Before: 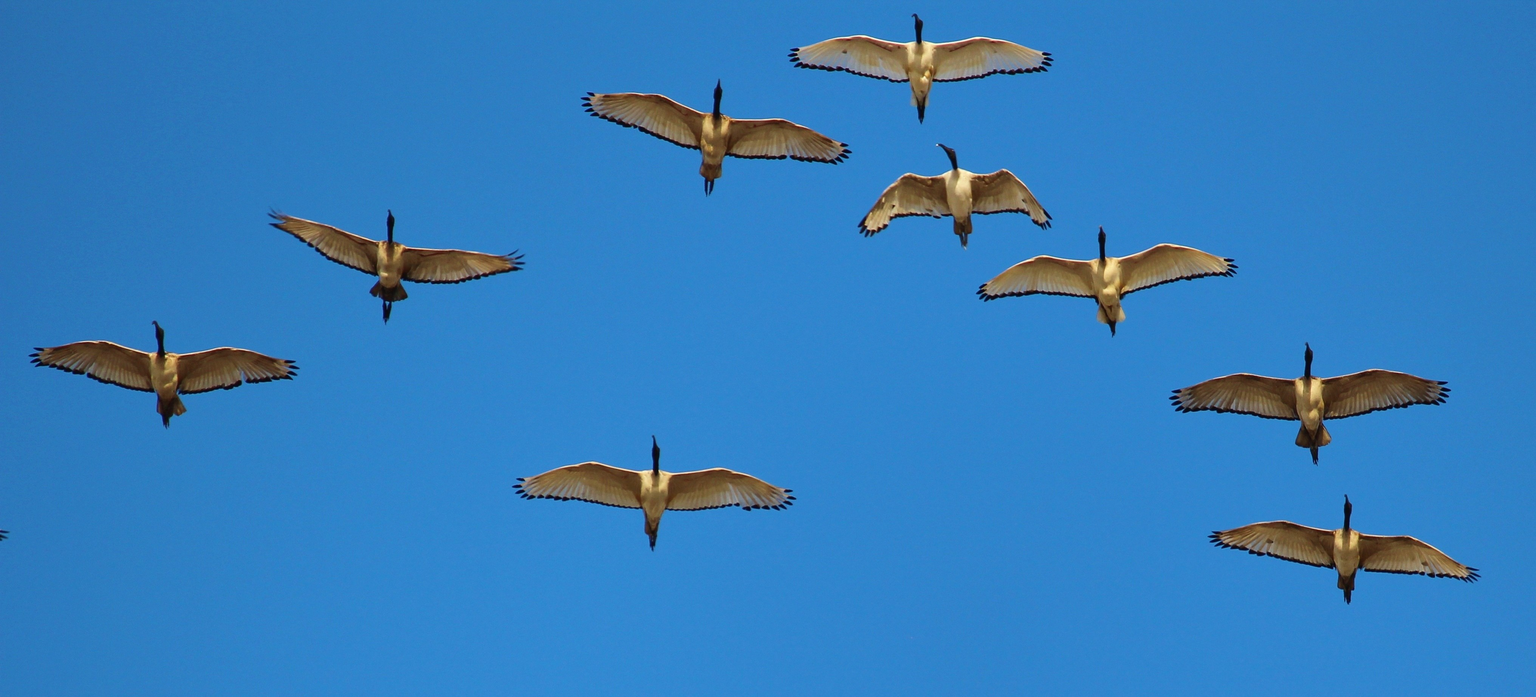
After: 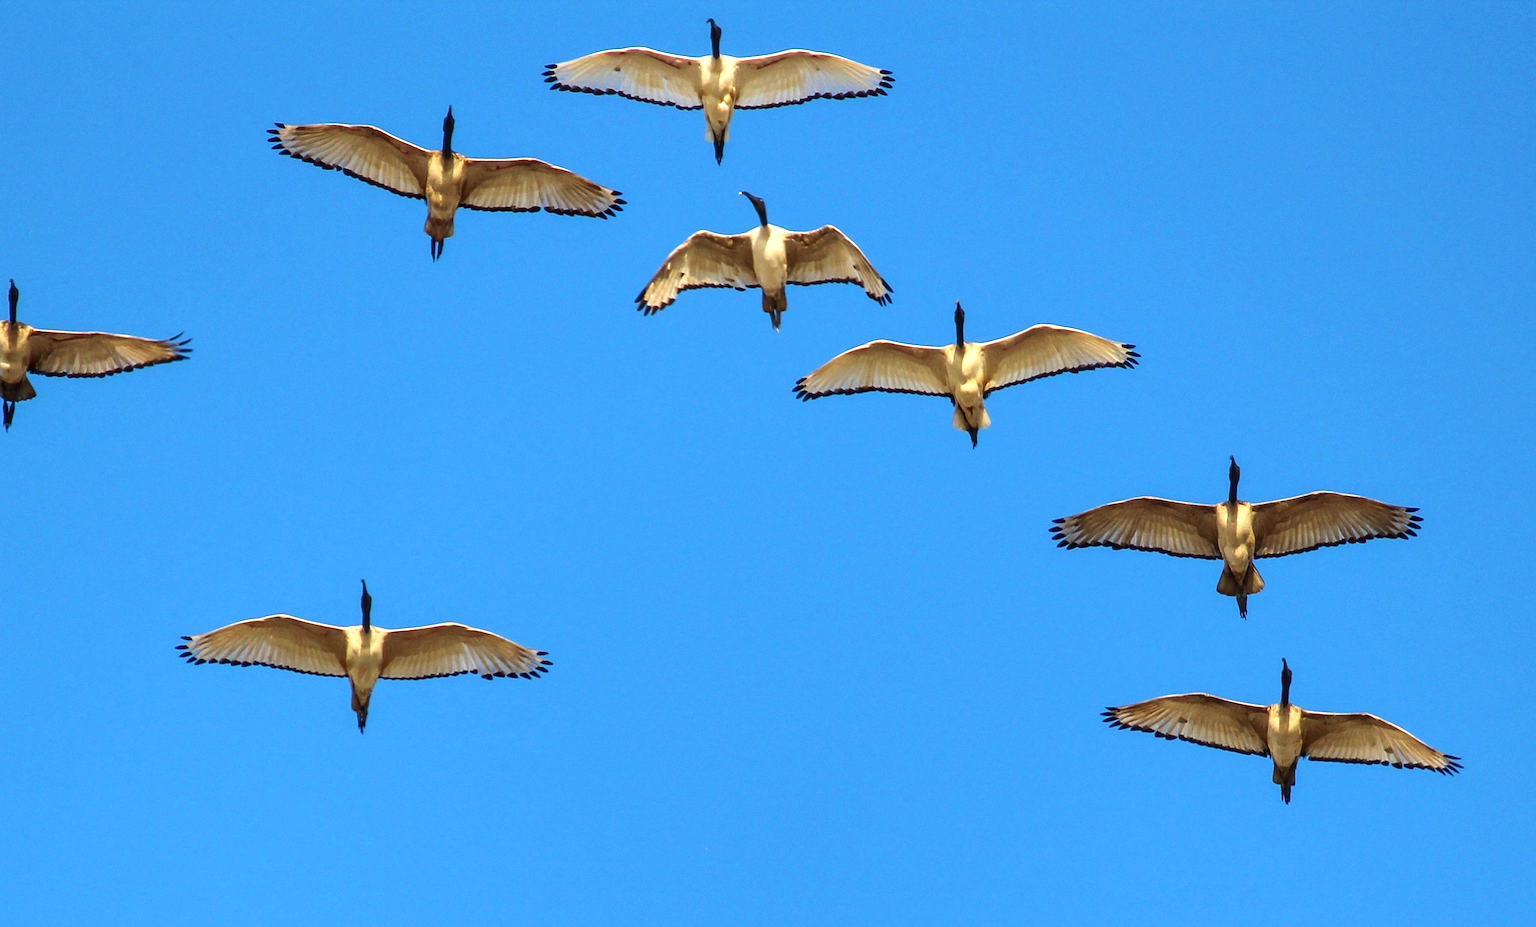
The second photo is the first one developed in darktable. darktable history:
exposure: black level correction 0, exposure 0.702 EV, compensate highlight preservation false
local contrast: on, module defaults
crop and rotate: left 24.784%
